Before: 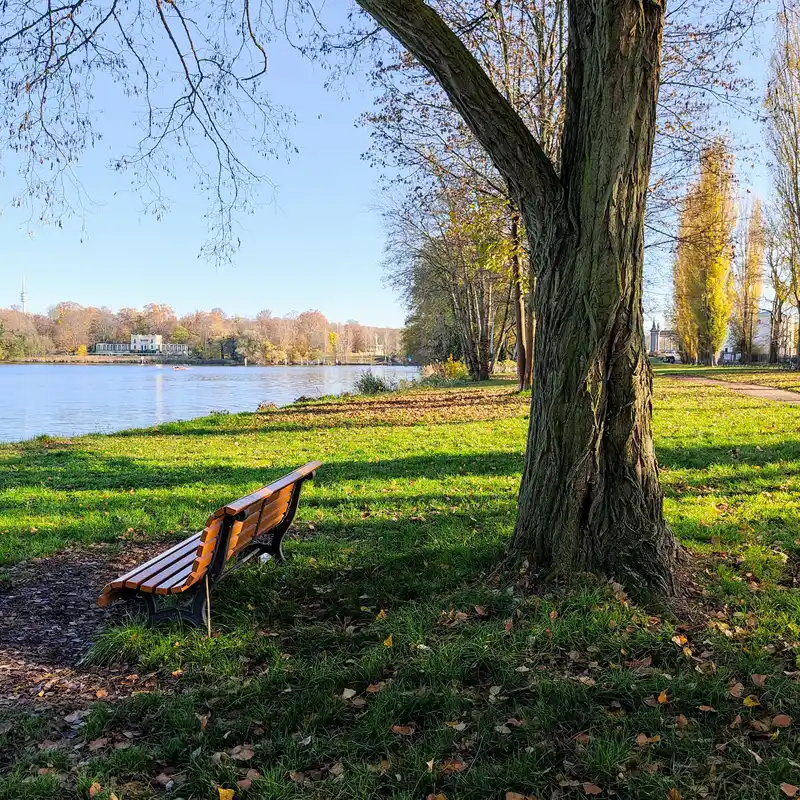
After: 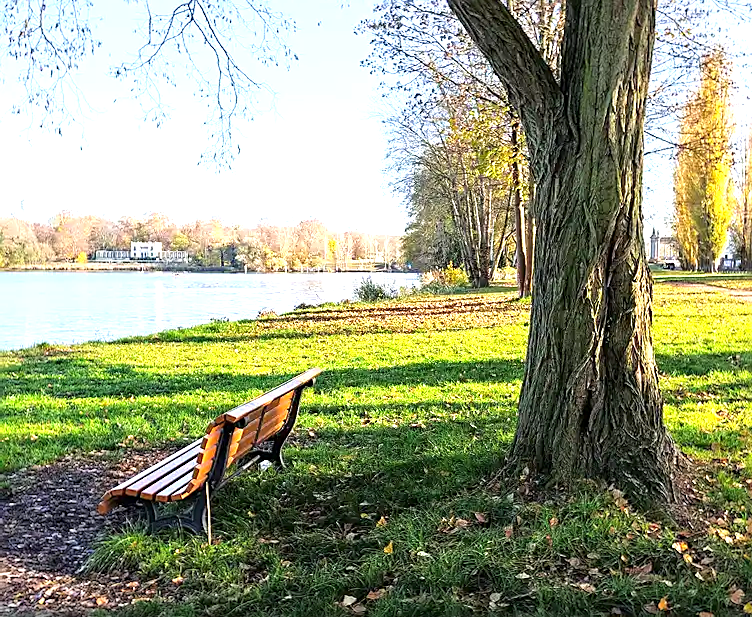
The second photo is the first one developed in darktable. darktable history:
crop and rotate: angle 0.071°, top 11.6%, right 5.829%, bottom 11.098%
sharpen: on, module defaults
exposure: black level correction 0, exposure 1 EV, compensate highlight preservation false
